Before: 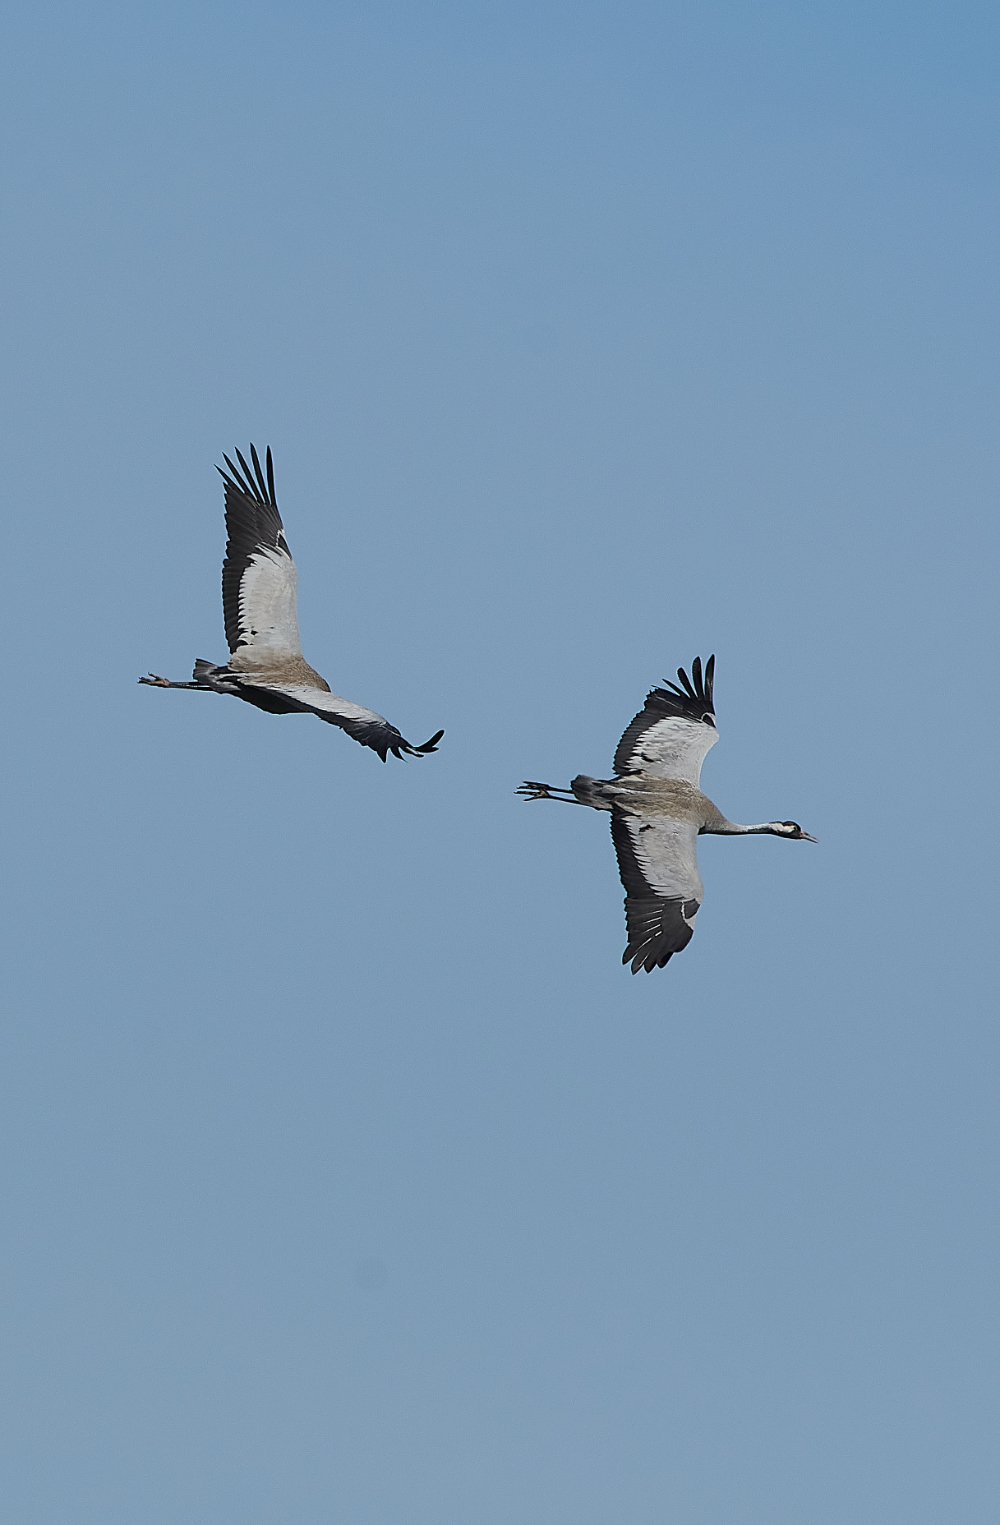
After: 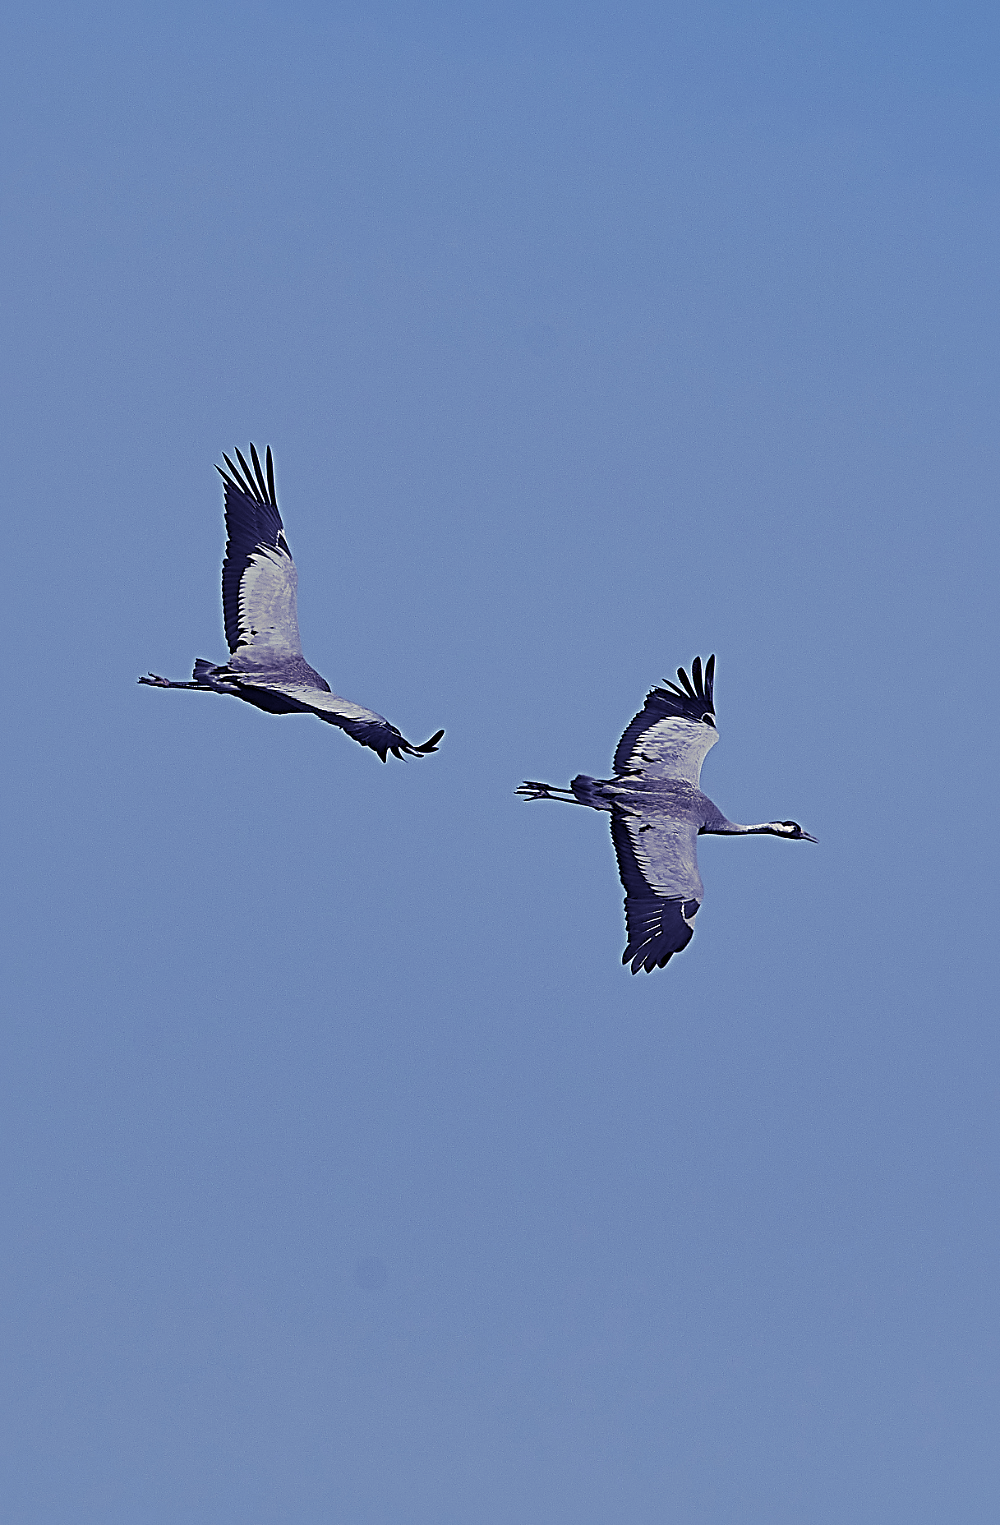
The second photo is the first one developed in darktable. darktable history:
sharpen: radius 4
shadows and highlights: on, module defaults
split-toning: shadows › hue 242.67°, shadows › saturation 0.733, highlights › hue 45.33°, highlights › saturation 0.667, balance -53.304, compress 21.15%
